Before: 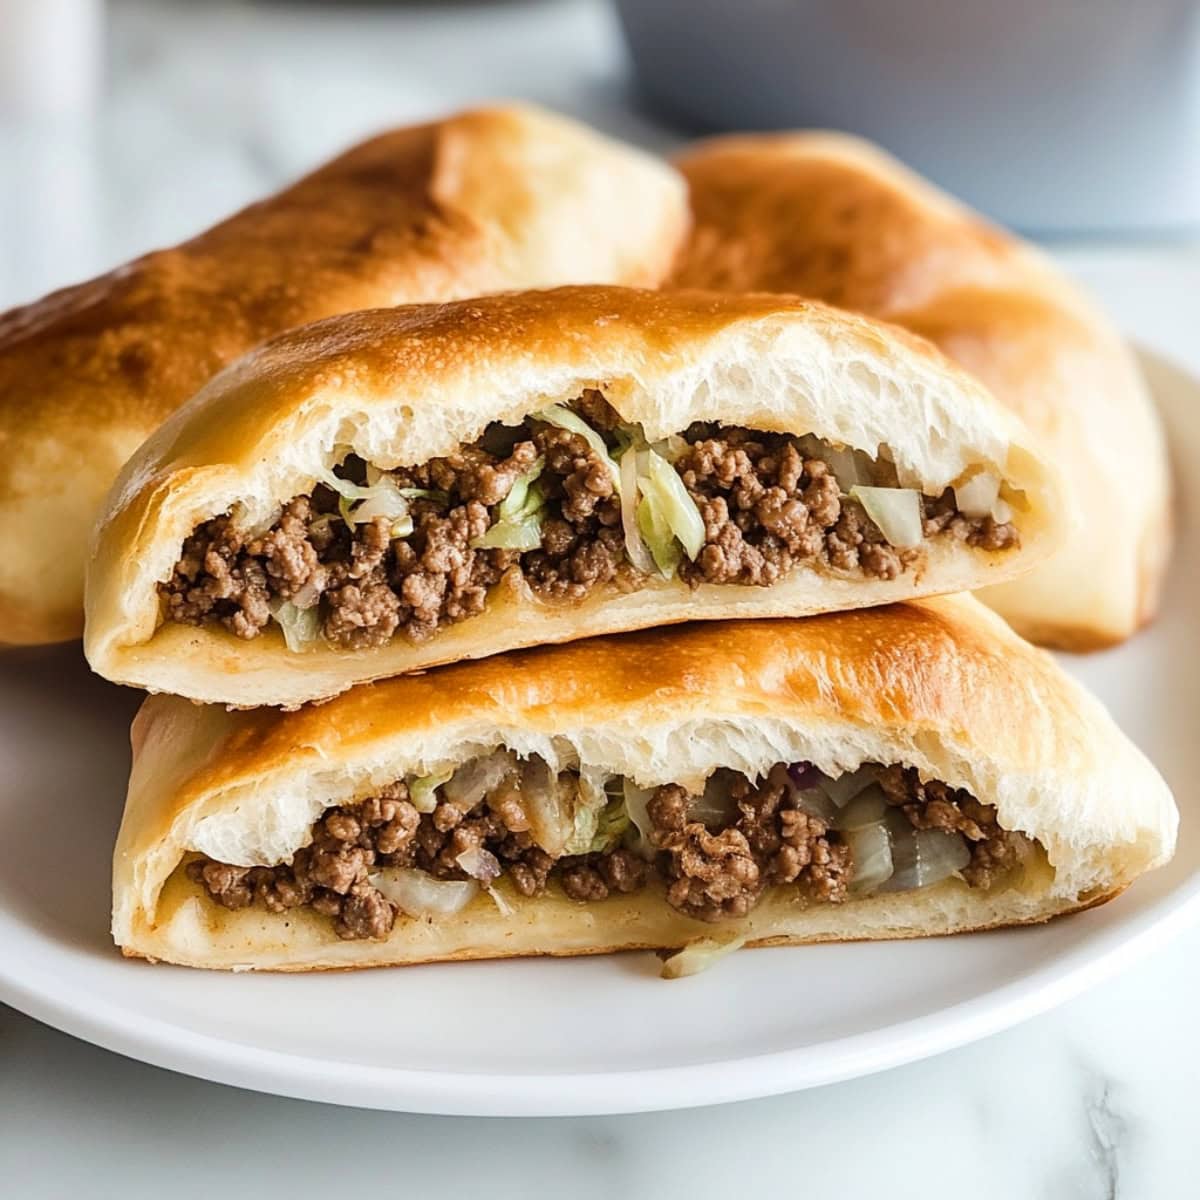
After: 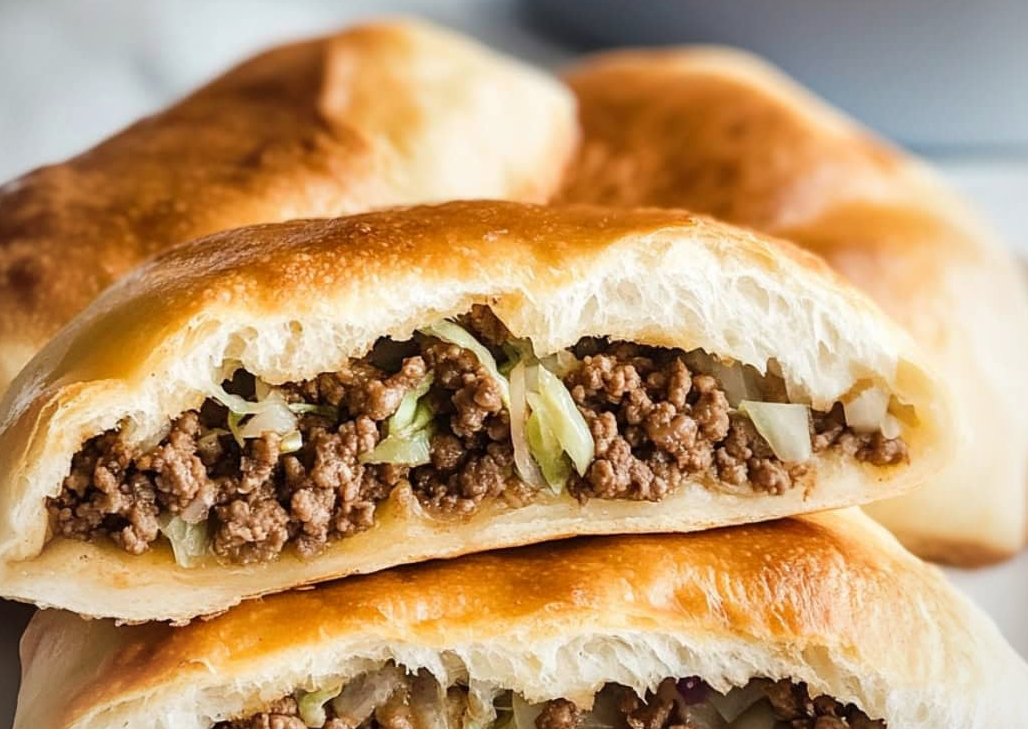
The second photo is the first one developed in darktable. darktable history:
crop and rotate: left 9.254%, top 7.124%, right 4.998%, bottom 32.056%
vignetting: fall-off radius 63.69%, brightness -0.288
